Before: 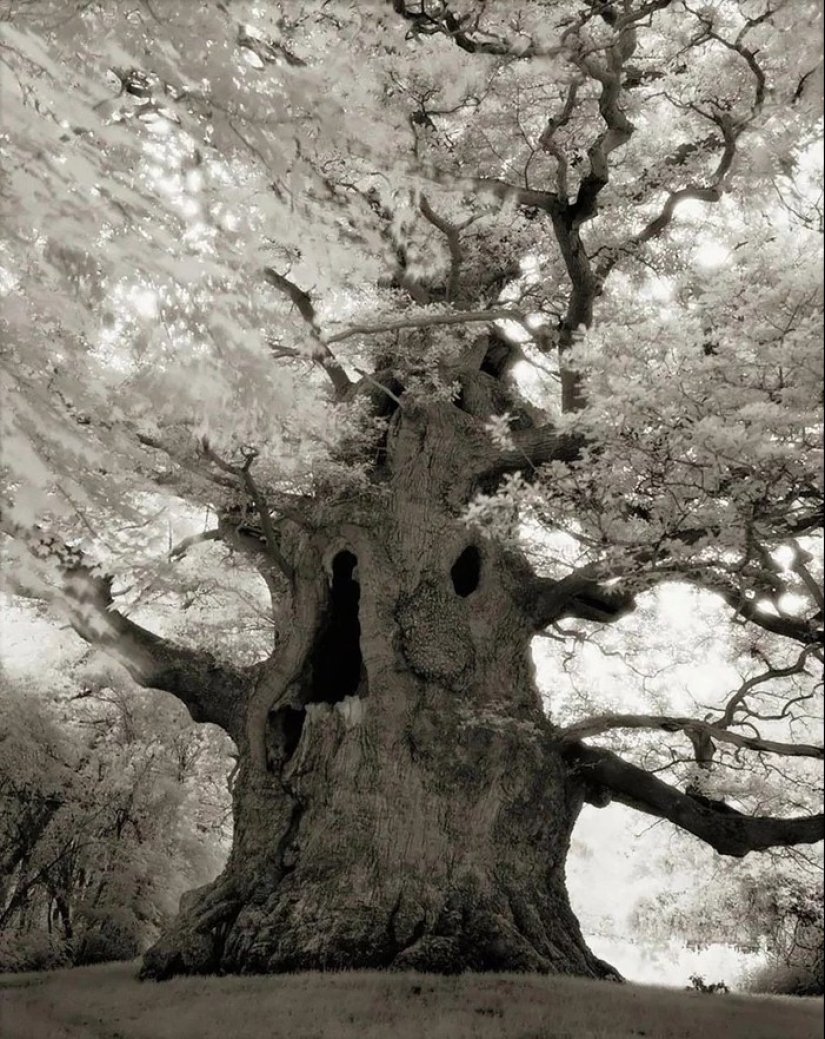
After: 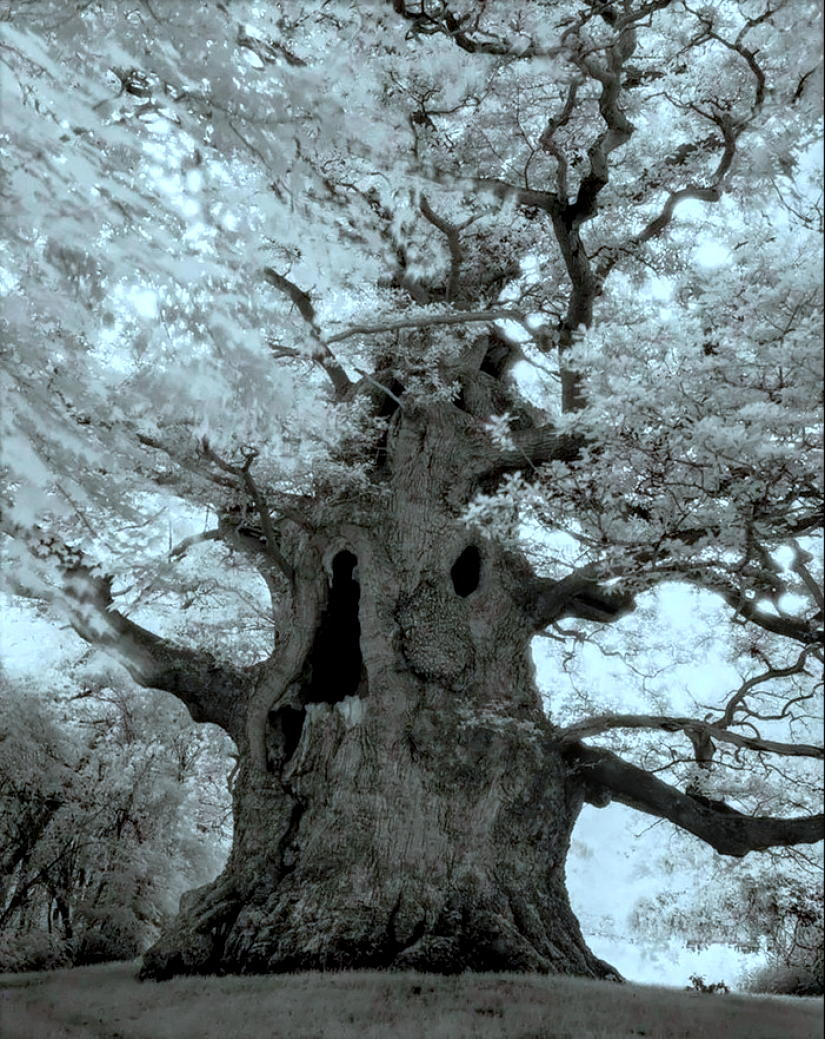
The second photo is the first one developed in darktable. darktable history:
local contrast: detail 130%
color correction: highlights a* -10.61, highlights b* -18.98
